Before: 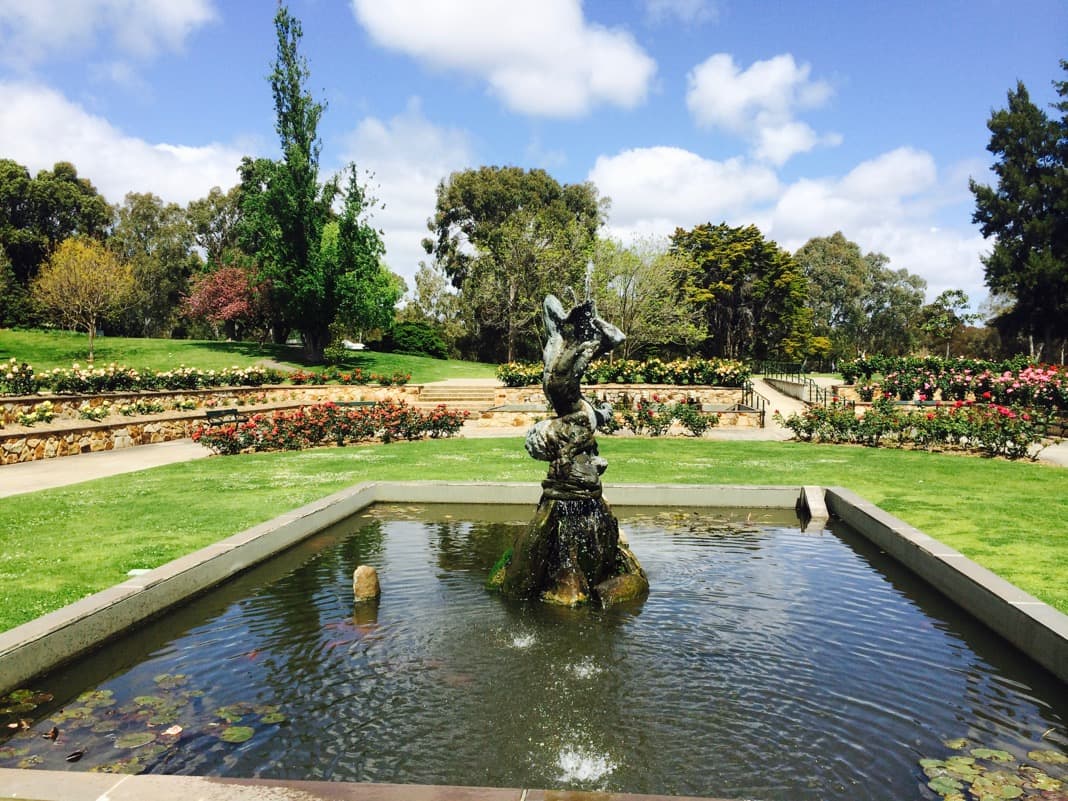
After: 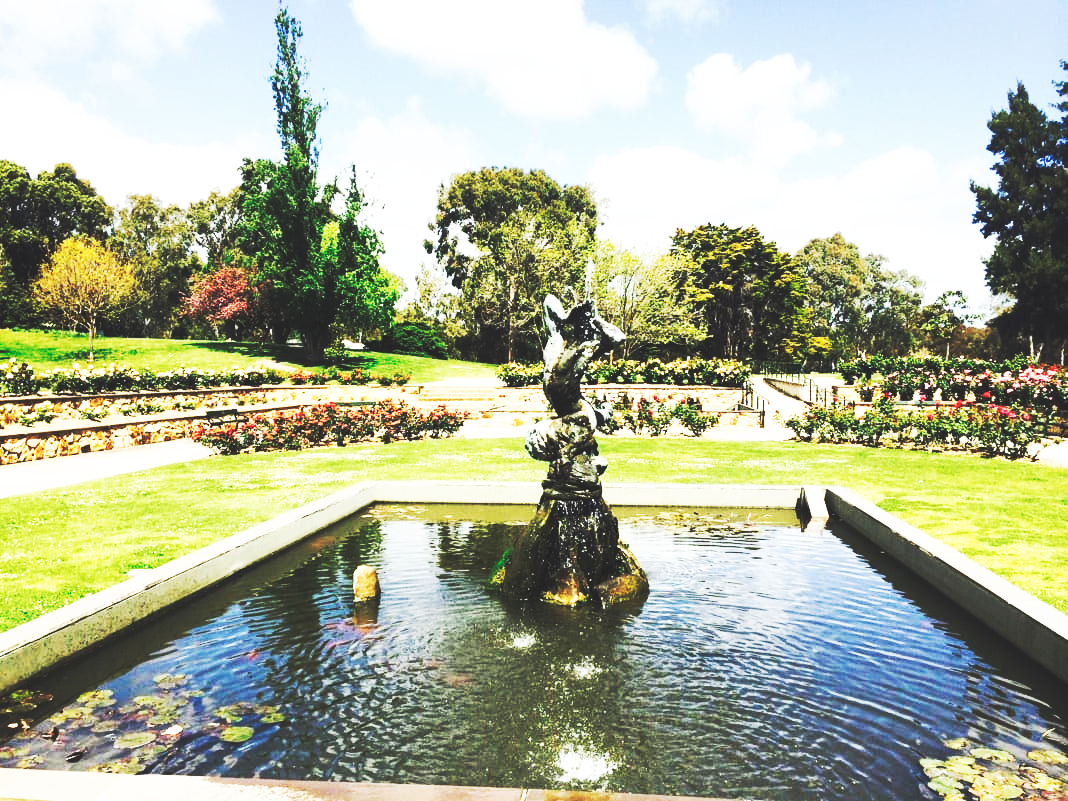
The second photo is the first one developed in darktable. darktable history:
color contrast: green-magenta contrast 0.84, blue-yellow contrast 0.86
base curve: curves: ch0 [(0, 0.015) (0.085, 0.116) (0.134, 0.298) (0.19, 0.545) (0.296, 0.764) (0.599, 0.982) (1, 1)], preserve colors none
